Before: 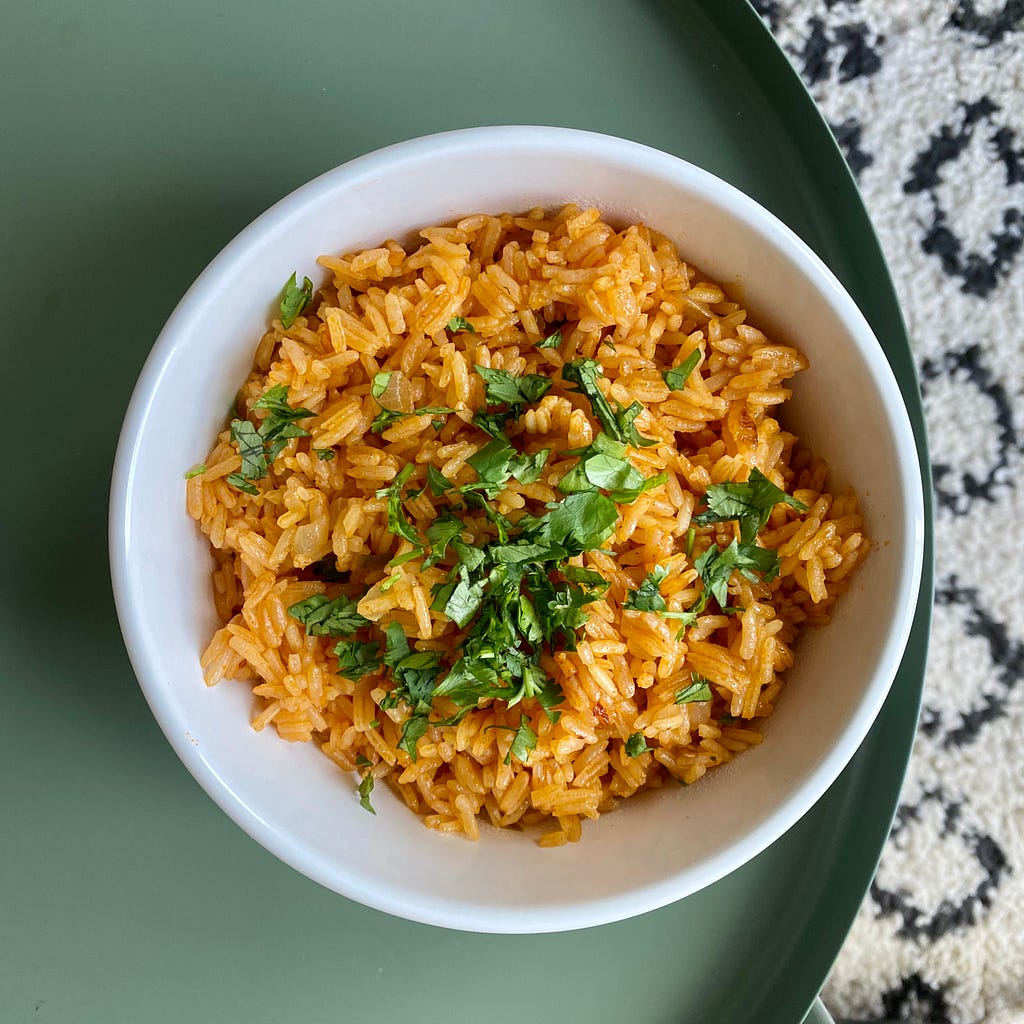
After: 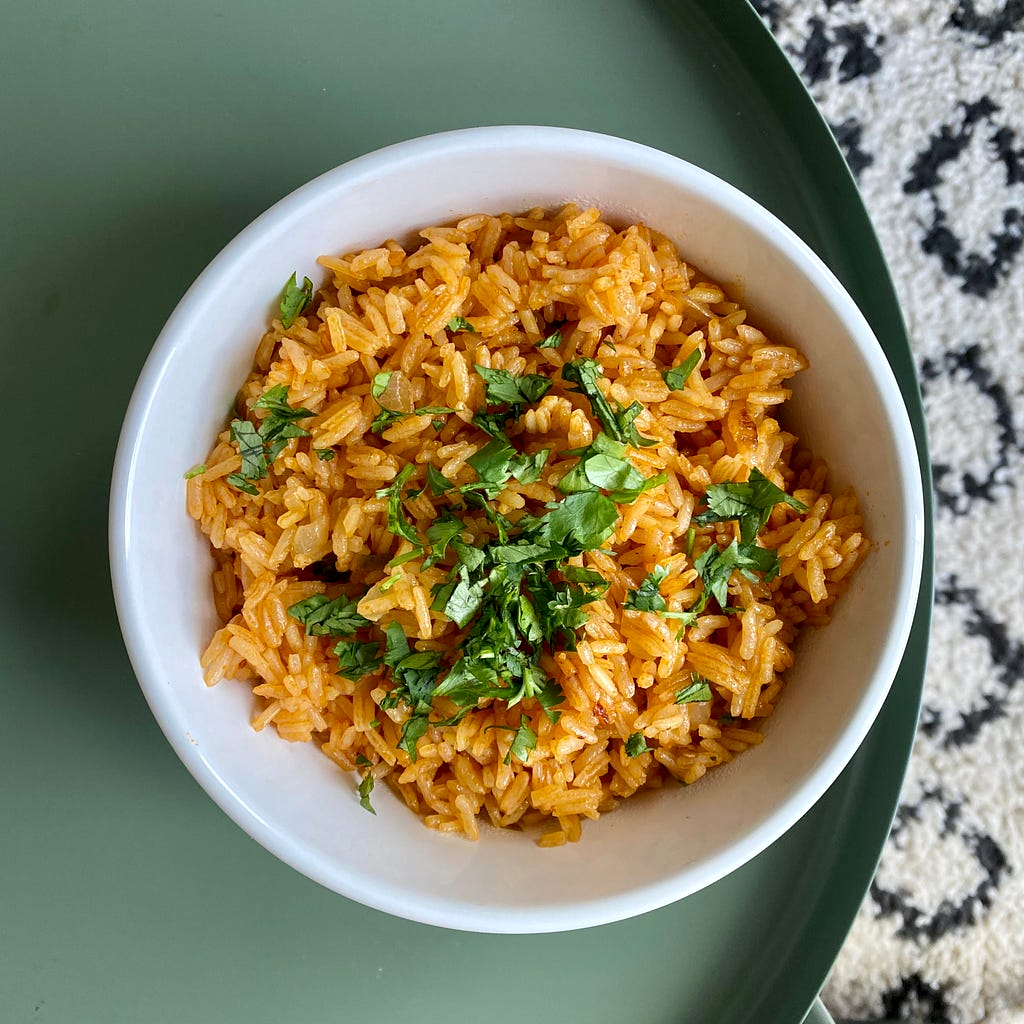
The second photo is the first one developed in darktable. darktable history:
contrast equalizer: octaves 7, y [[0.6 ×6], [0.55 ×6], [0 ×6], [0 ×6], [0 ×6]], mix 0.148
